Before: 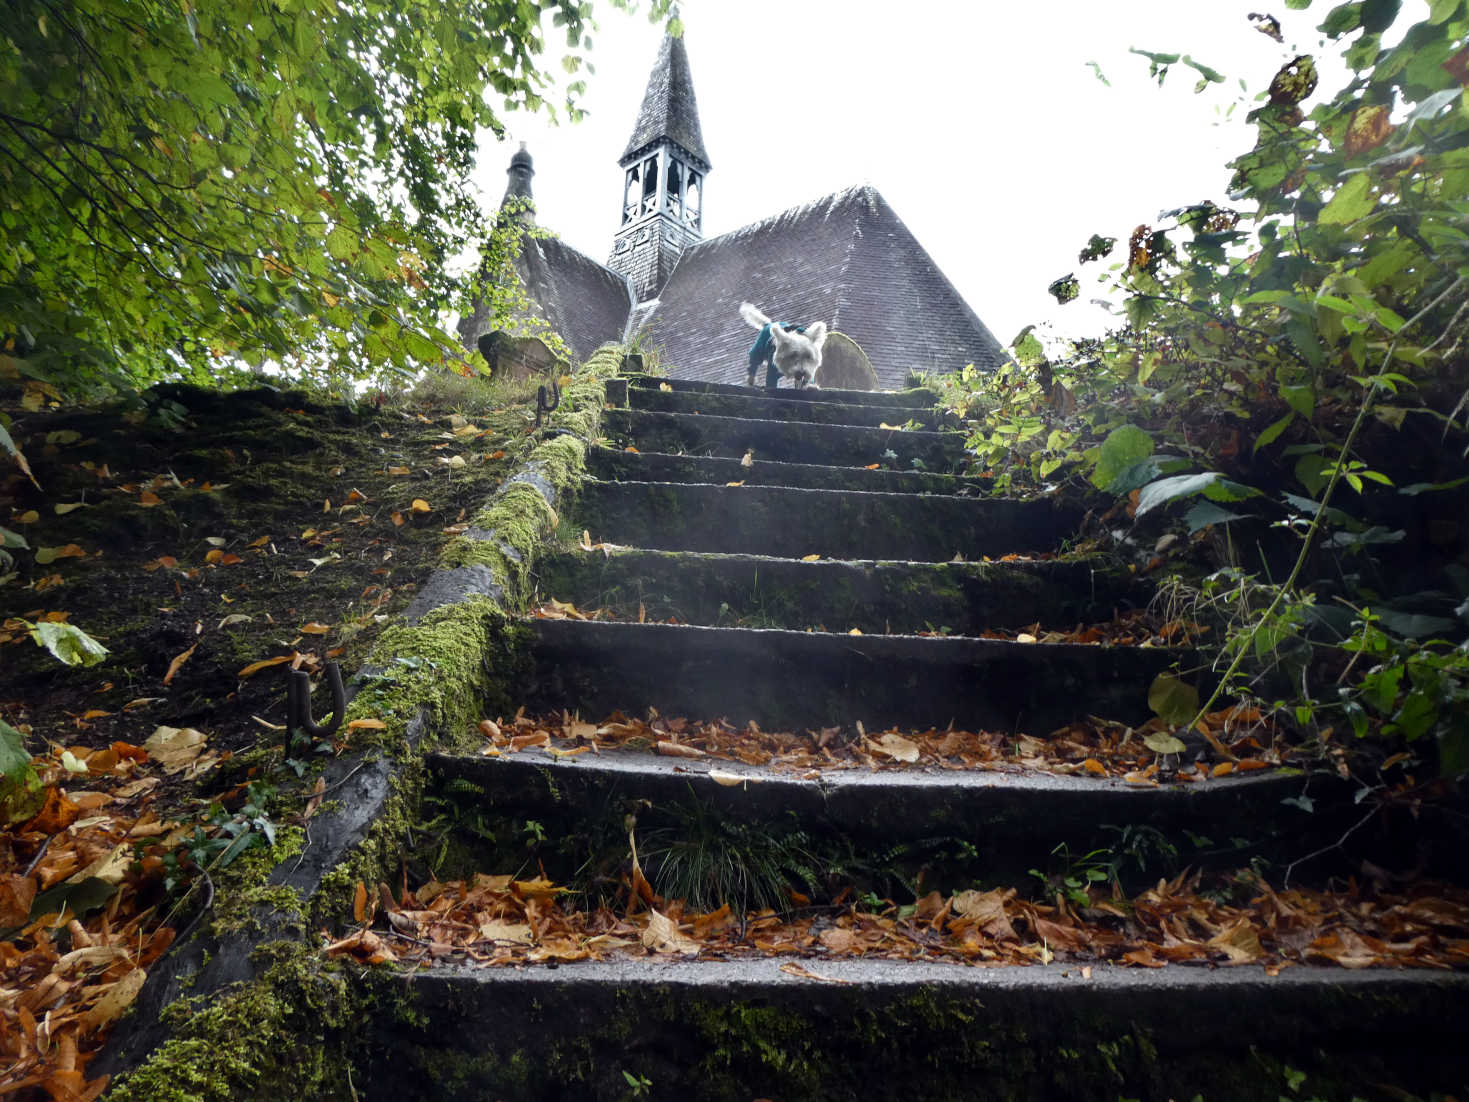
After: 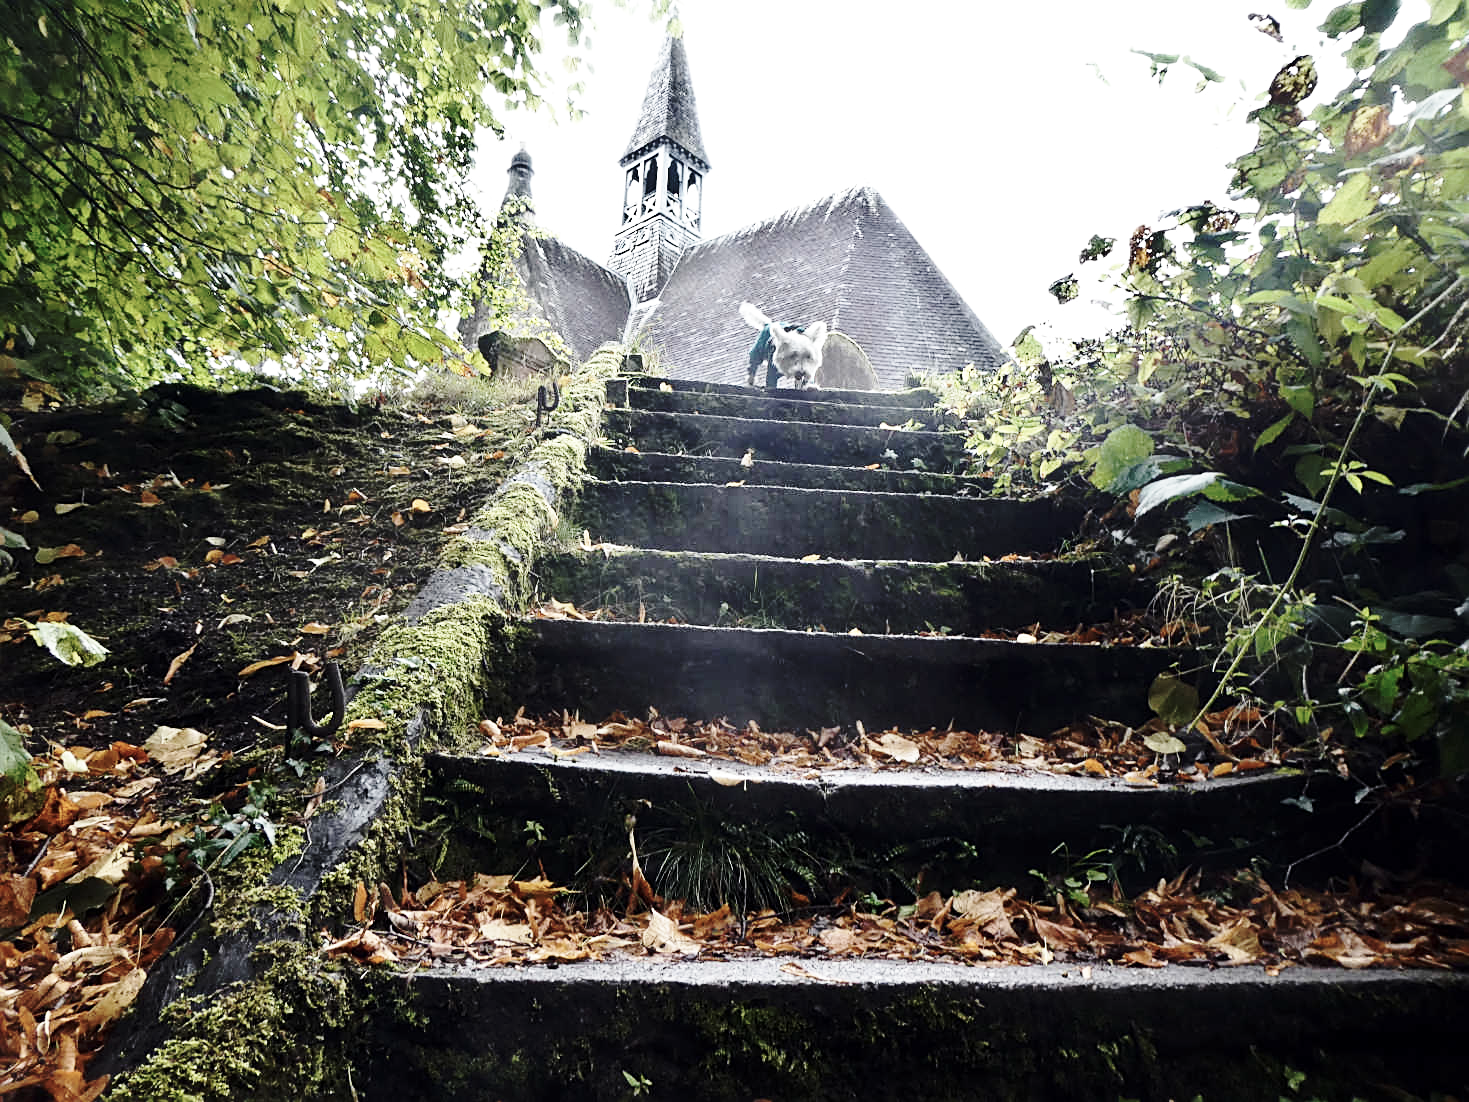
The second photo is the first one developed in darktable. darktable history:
base curve: curves: ch0 [(0, 0) (0.032, 0.037) (0.105, 0.228) (0.435, 0.76) (0.856, 0.983) (1, 1)], preserve colors none
contrast brightness saturation: contrast 0.103, saturation -0.36
sharpen: on, module defaults
